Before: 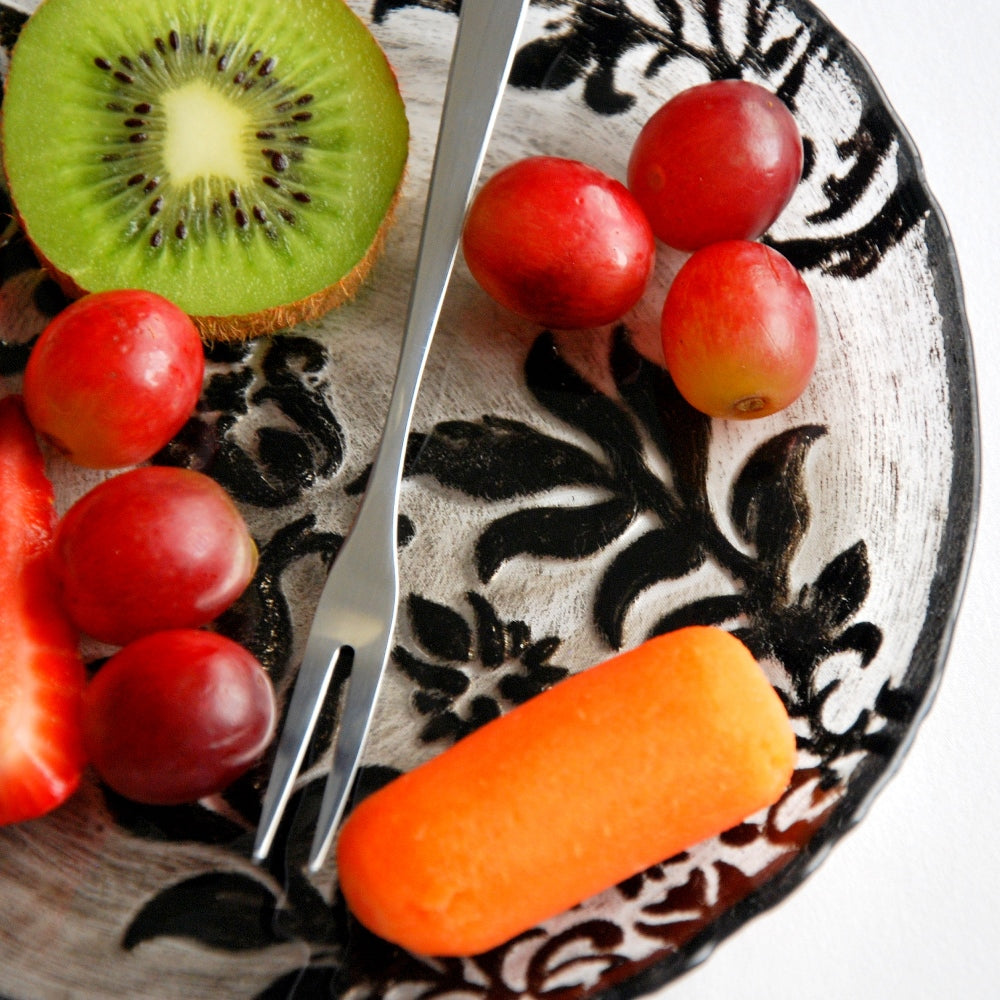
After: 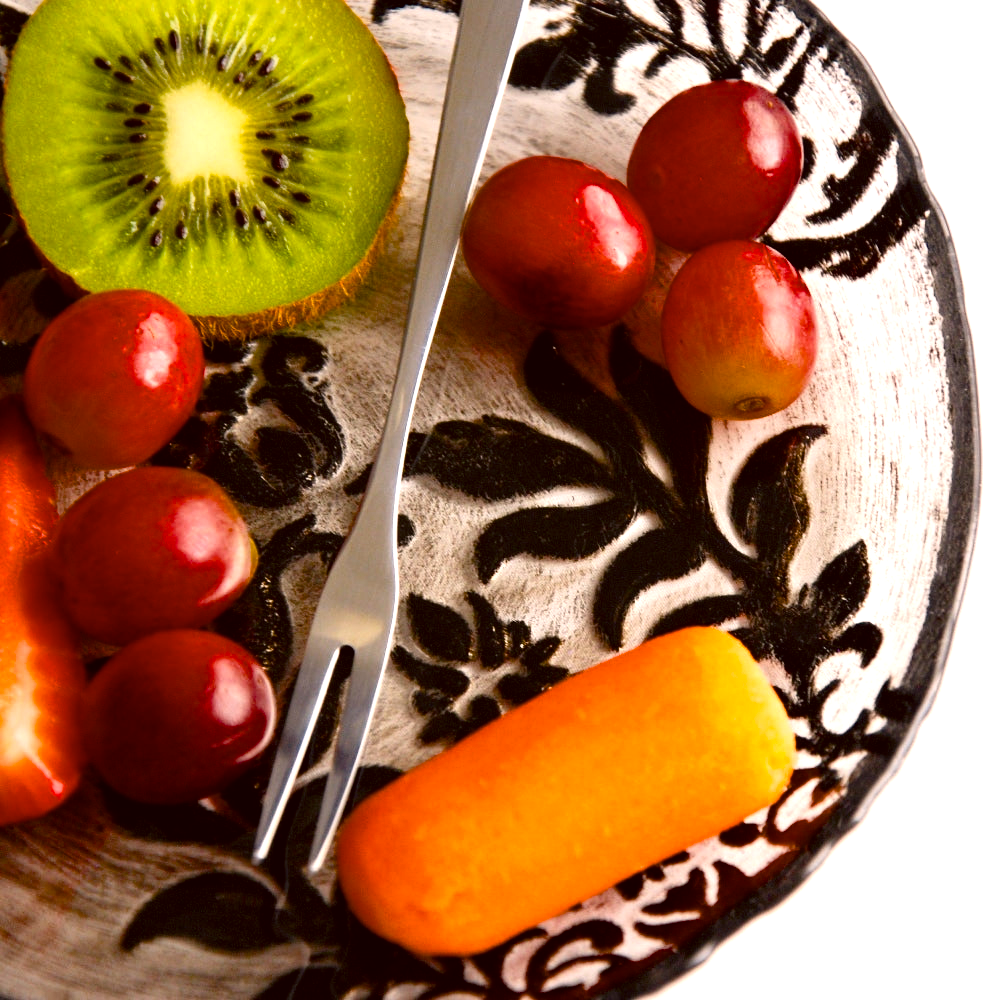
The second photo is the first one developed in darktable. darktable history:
color balance rgb: linear chroma grading › shadows -29.854%, linear chroma grading › global chroma 35.354%, perceptual saturation grading › global saturation 44.908%, perceptual saturation grading › highlights -50.217%, perceptual saturation grading › shadows 30.283%, perceptual brilliance grading › global brilliance -4.189%, perceptual brilliance grading › highlights 24.891%, perceptual brilliance grading › mid-tones 6.923%, perceptual brilliance grading › shadows -4.739%, saturation formula JzAzBz (2021)
color correction: highlights a* 10.18, highlights b* 9.78, shadows a* 8.79, shadows b* 7.58, saturation 0.782
